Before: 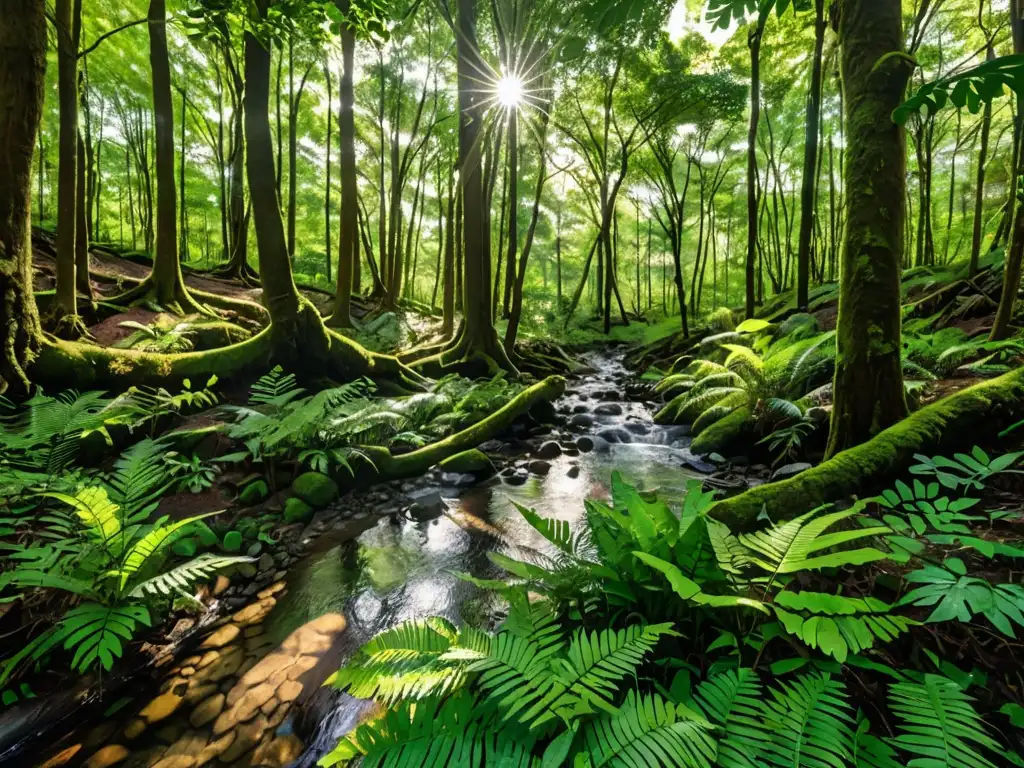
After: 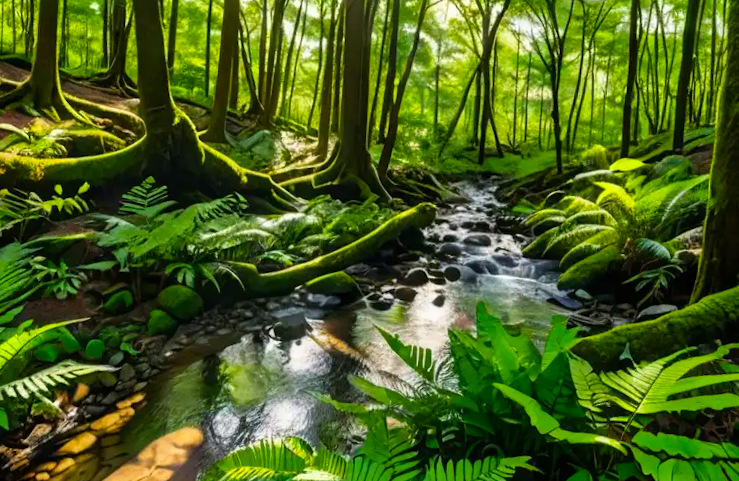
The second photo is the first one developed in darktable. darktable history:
crop and rotate: angle -3.37°, left 9.79%, top 20.73%, right 12.42%, bottom 11.82%
color balance rgb: perceptual saturation grading › global saturation 25%, global vibrance 20%
